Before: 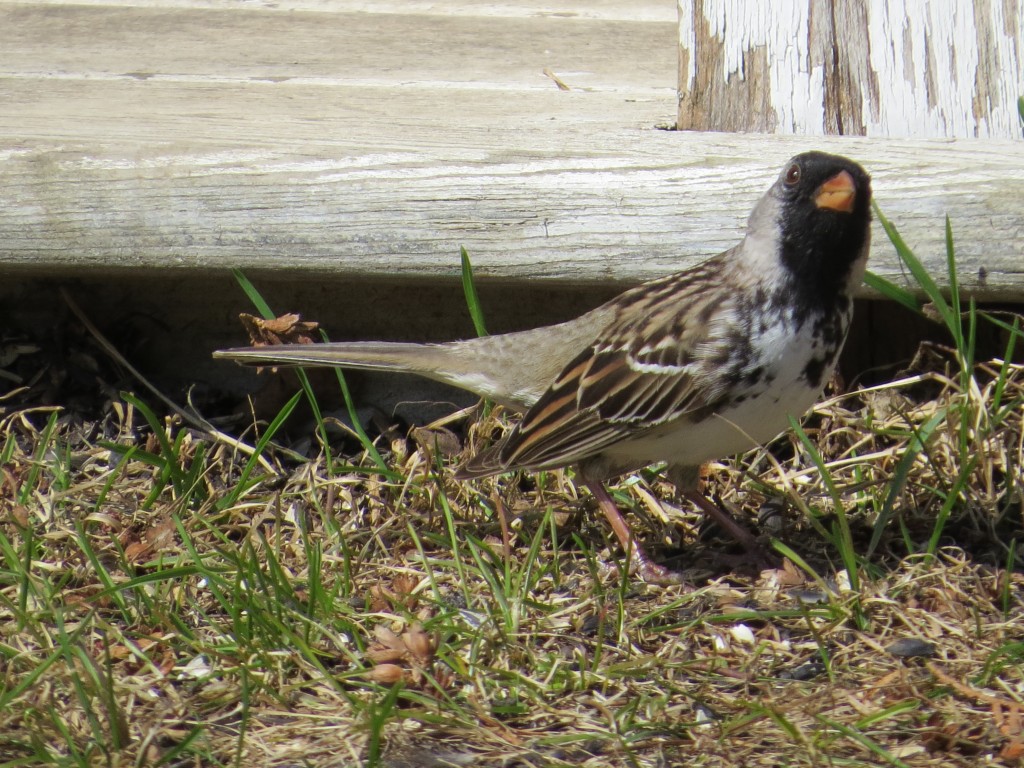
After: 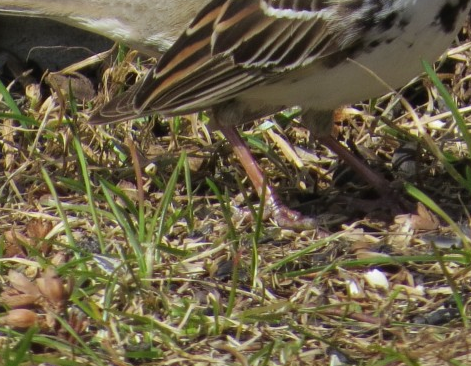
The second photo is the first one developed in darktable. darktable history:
crop: left 35.775%, top 46.265%, right 18.151%, bottom 5.996%
base curve: curves: ch0 [(0, 0) (0.297, 0.298) (1, 1)]
